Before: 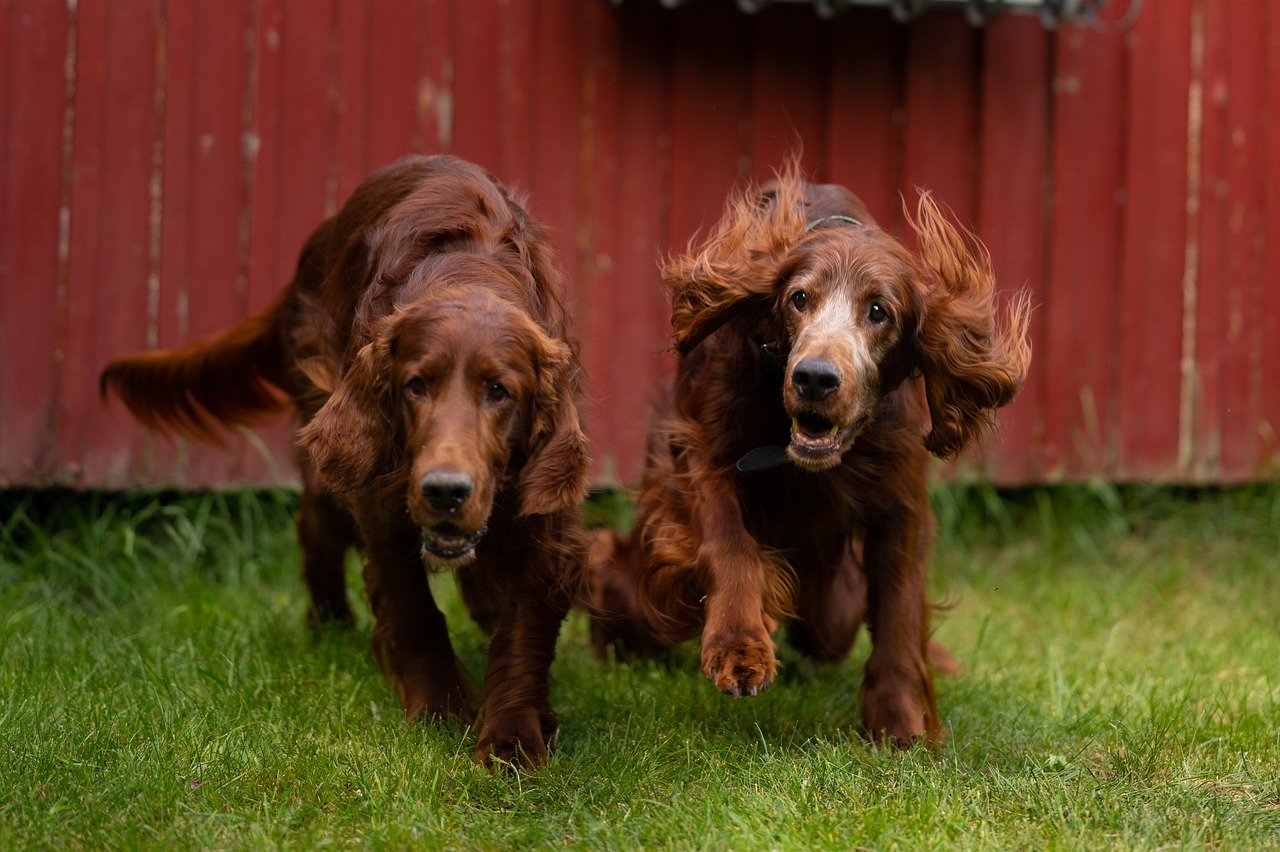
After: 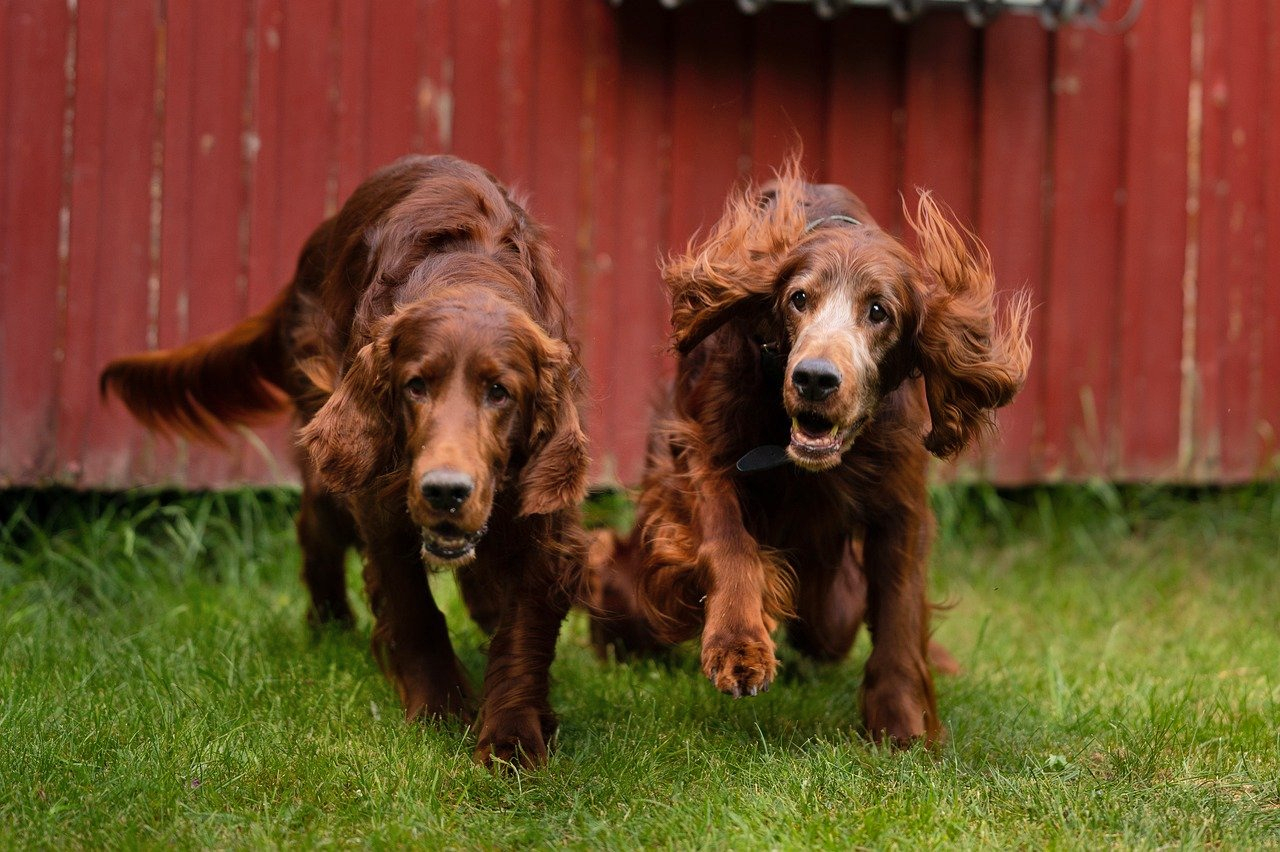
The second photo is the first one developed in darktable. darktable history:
shadows and highlights: highlights color adjustment 45.48%, soften with gaussian
